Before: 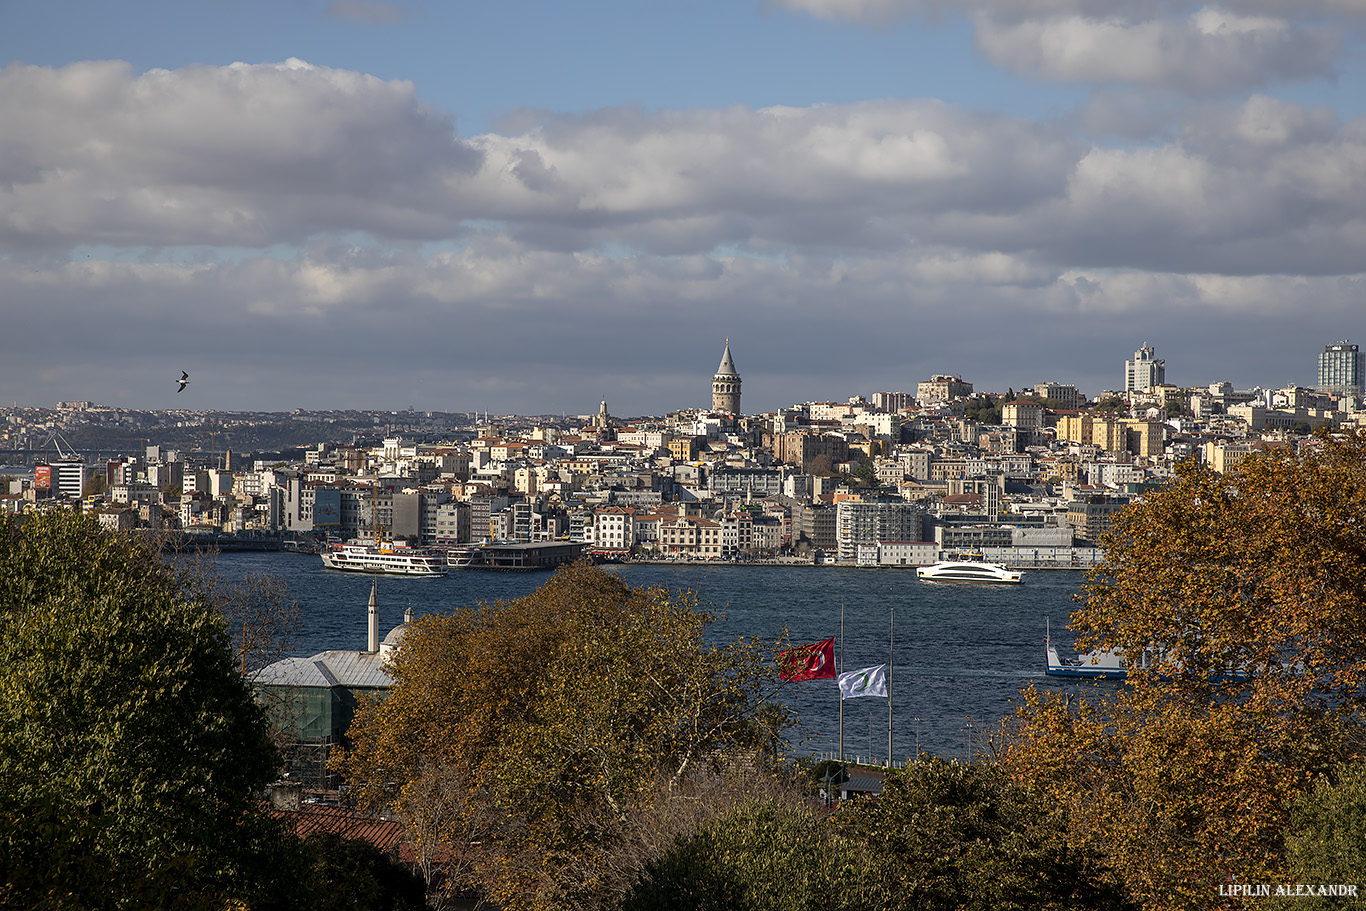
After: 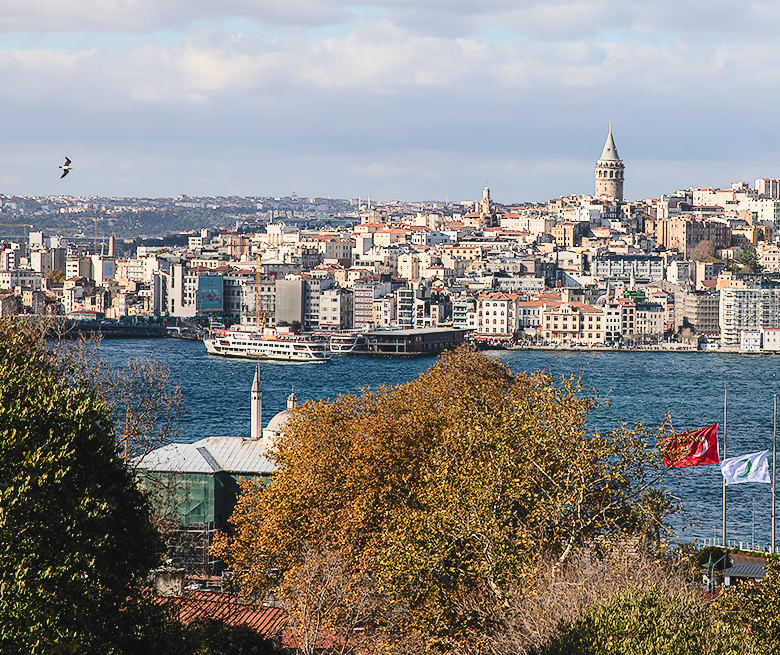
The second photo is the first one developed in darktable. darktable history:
local contrast: mode bilateral grid, contrast 100, coarseness 99, detail 92%, midtone range 0.2
crop: left 8.618%, top 23.499%, right 34.256%, bottom 4.522%
tone curve: curves: ch0 [(0, 0) (0.003, 0.077) (0.011, 0.089) (0.025, 0.105) (0.044, 0.122) (0.069, 0.134) (0.1, 0.151) (0.136, 0.171) (0.177, 0.198) (0.224, 0.23) (0.277, 0.273) (0.335, 0.343) (0.399, 0.422) (0.468, 0.508) (0.543, 0.601) (0.623, 0.695) (0.709, 0.782) (0.801, 0.866) (0.898, 0.934) (1, 1)], color space Lab, independent channels, preserve colors none
exposure: black level correction 0, exposure 1.289 EV, compensate highlight preservation false
filmic rgb: black relative exposure -7.65 EV, white relative exposure 4.56 EV, hardness 3.61
